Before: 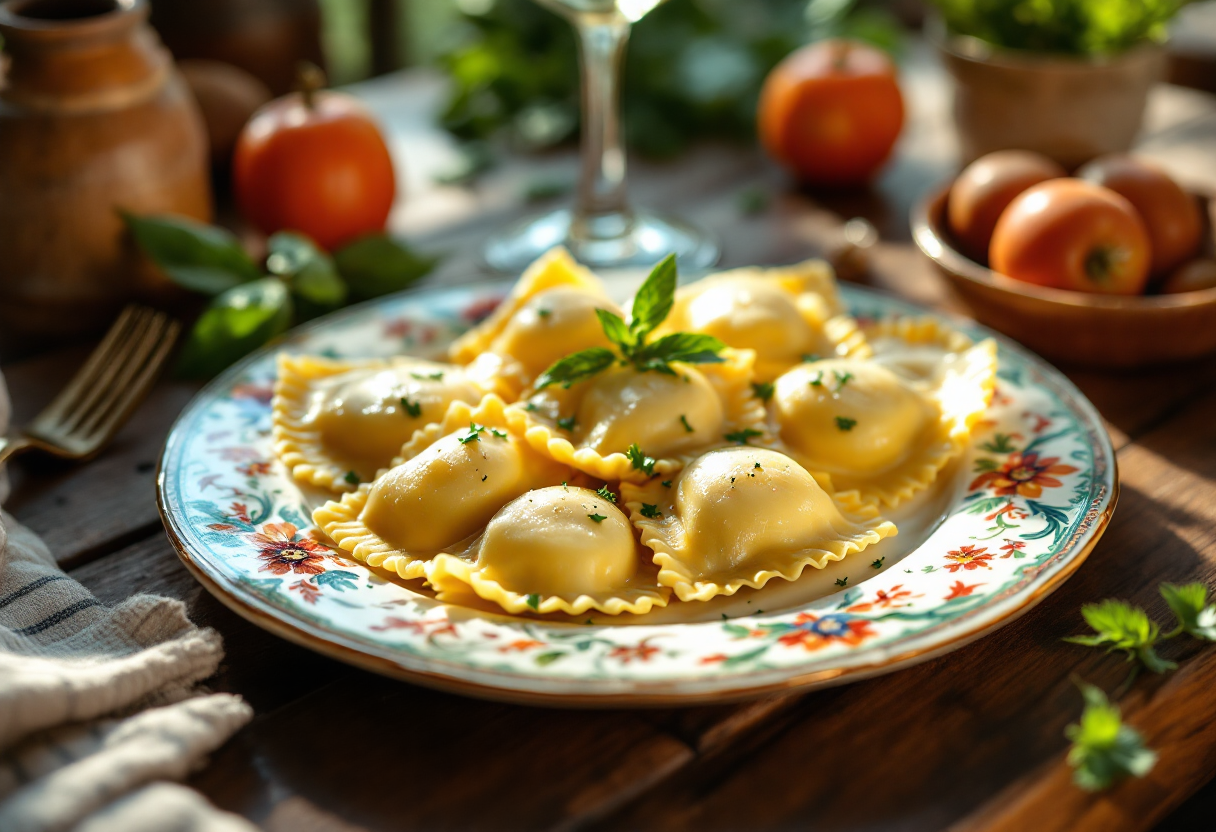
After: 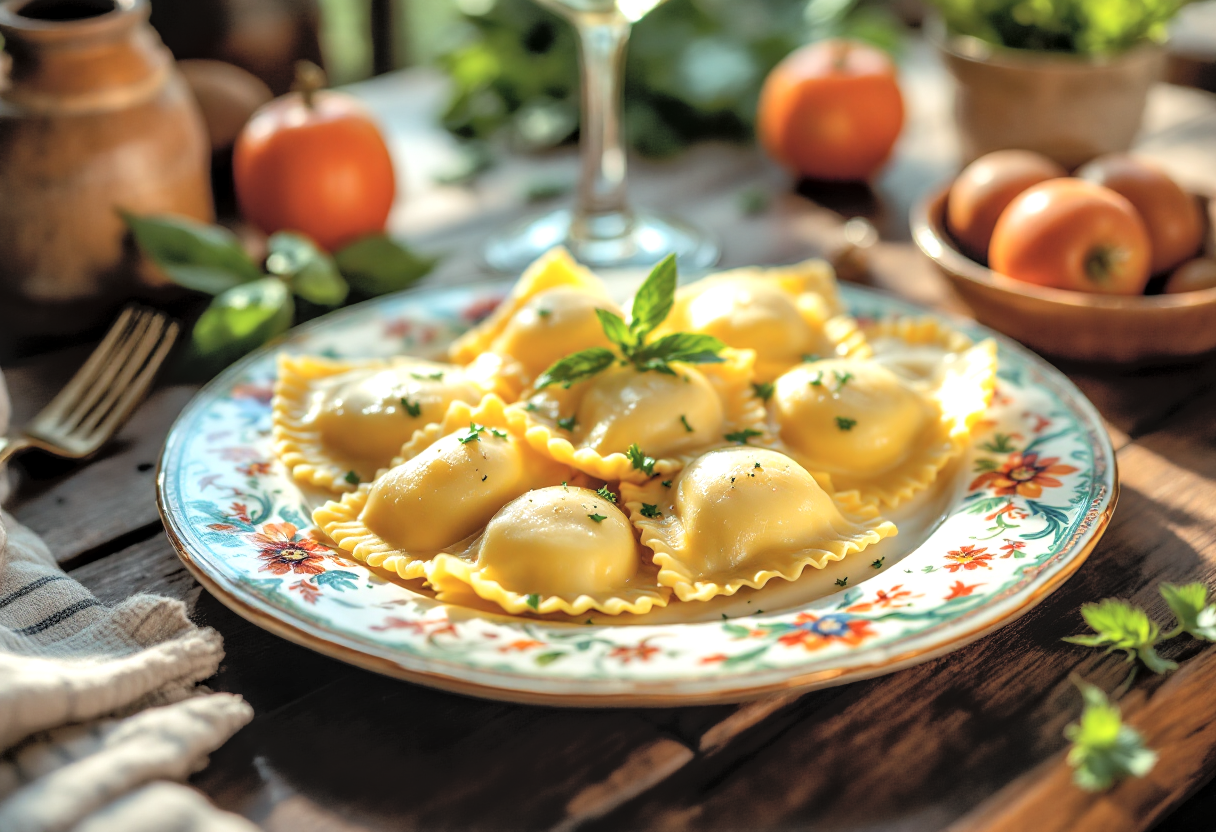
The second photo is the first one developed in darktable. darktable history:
tone equalizer: -8 EV -1.85 EV, -7 EV -1.15 EV, -6 EV -1.64 EV
local contrast: detail 130%
contrast brightness saturation: brightness 0.272
